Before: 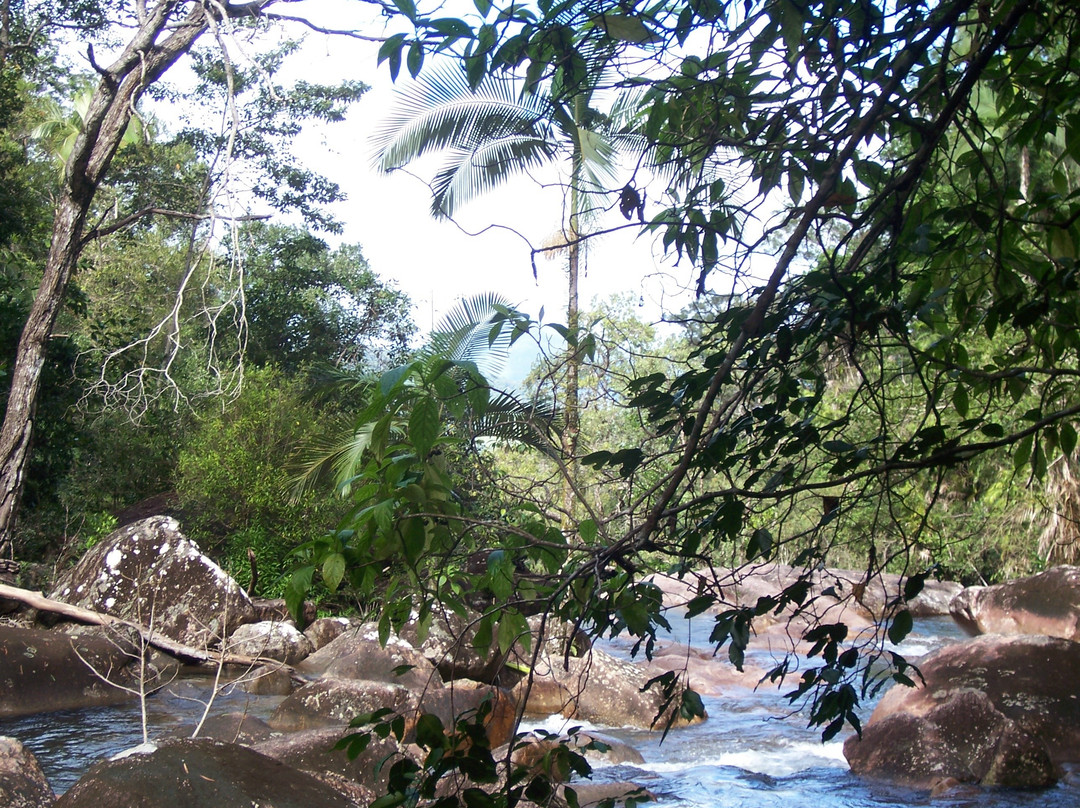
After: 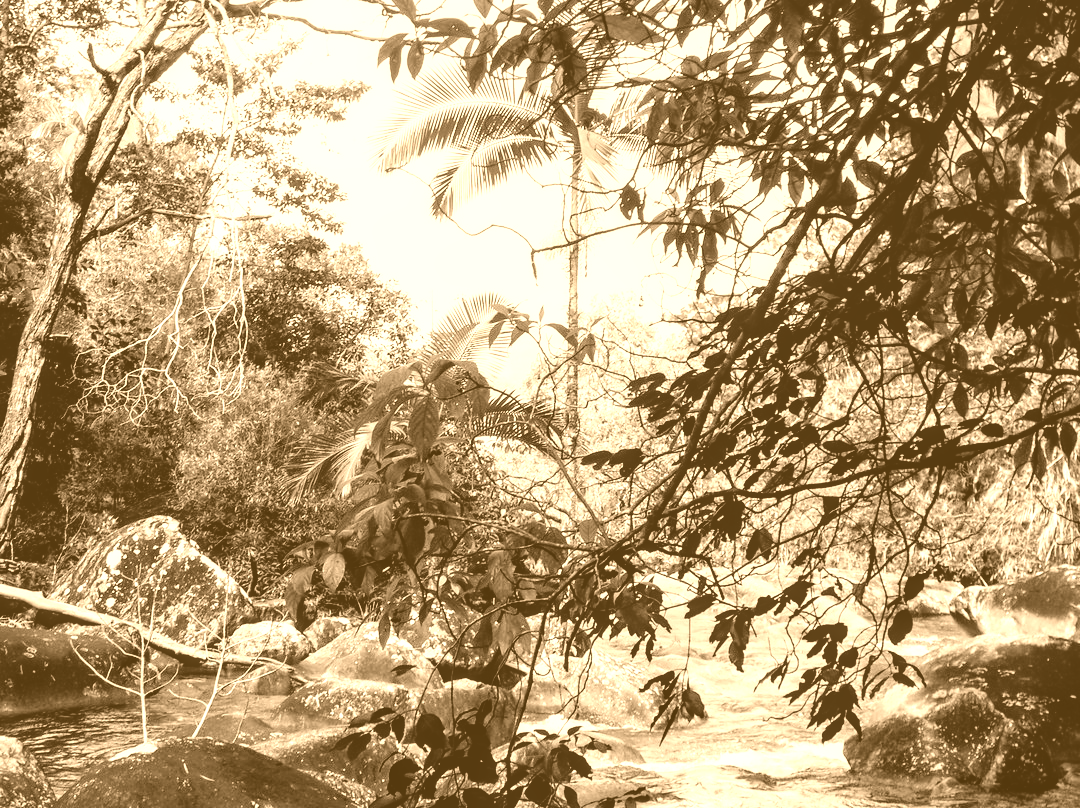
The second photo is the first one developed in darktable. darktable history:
filmic rgb: black relative exposure -5 EV, hardness 2.88, contrast 1.3, highlights saturation mix -30%
colorize: hue 28.8°, source mix 100%
local contrast: on, module defaults
